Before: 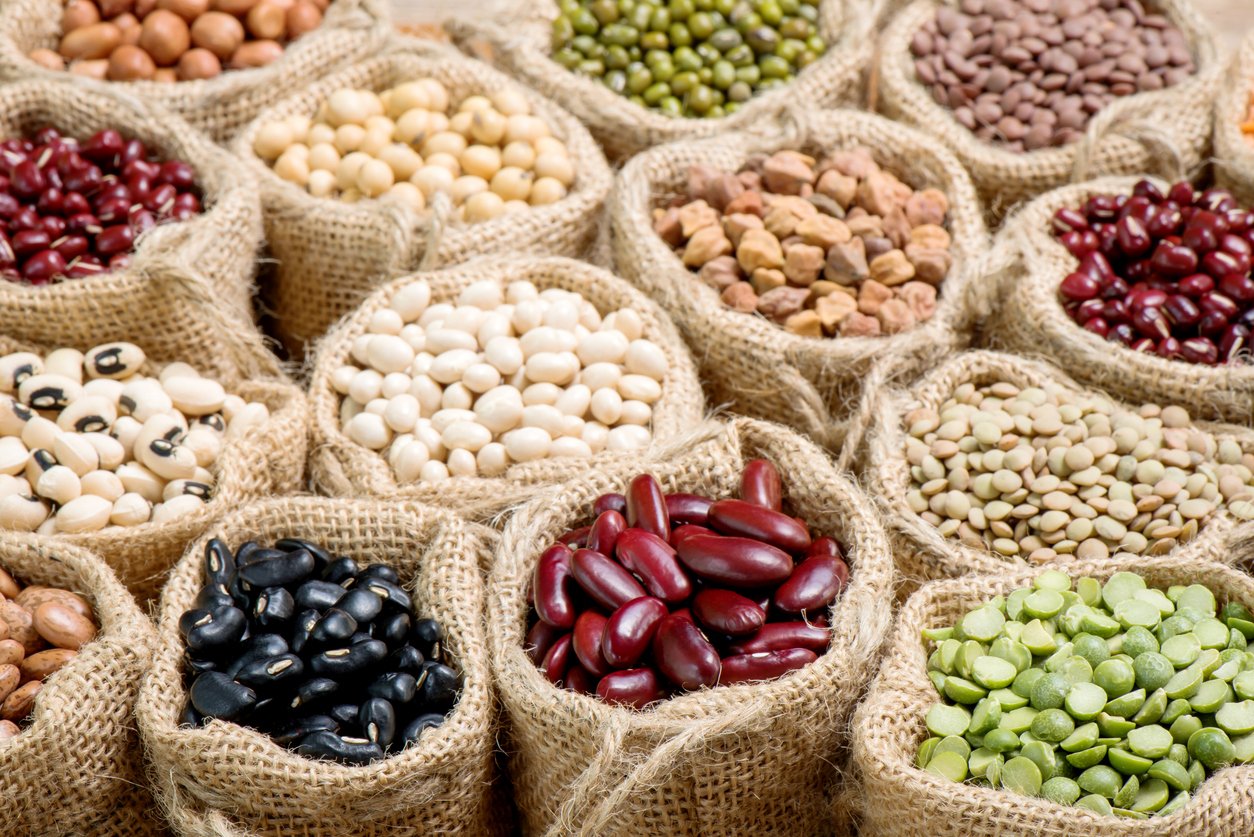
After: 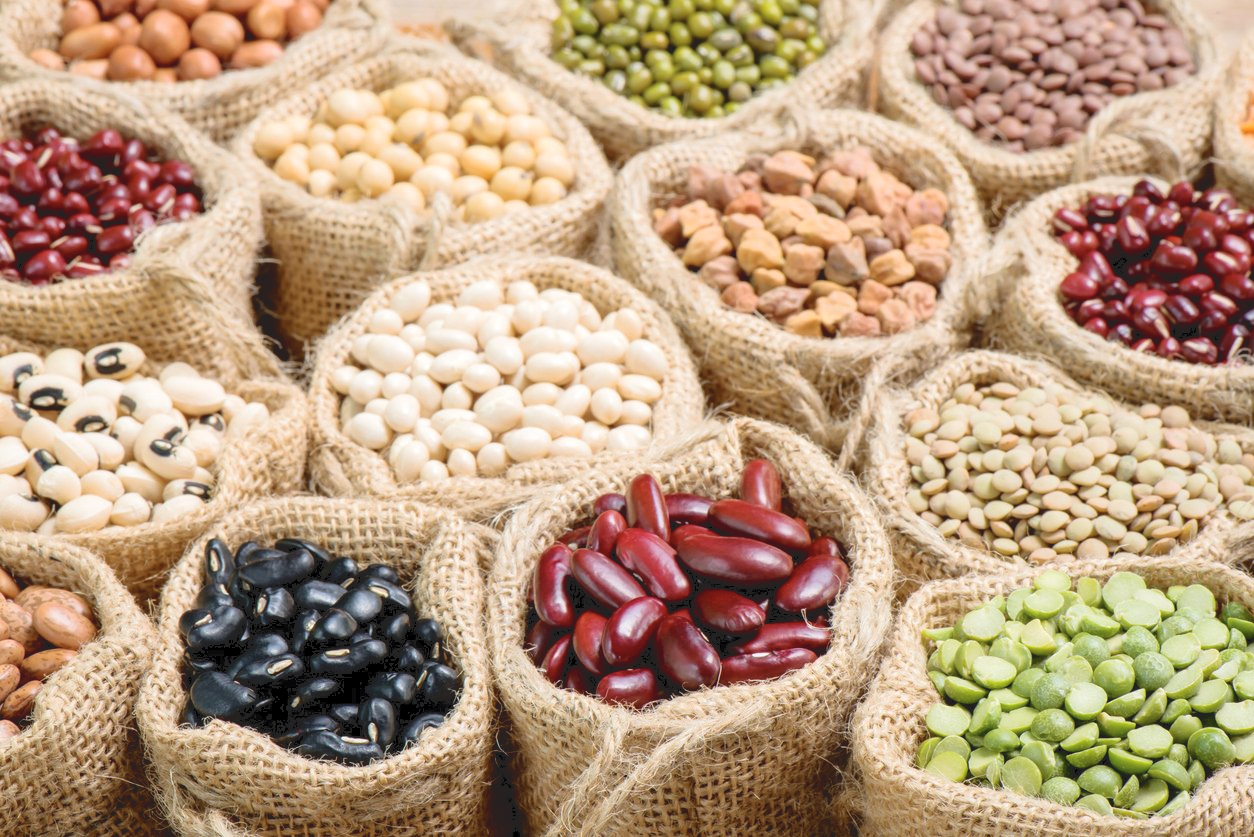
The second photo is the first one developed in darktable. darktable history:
tone curve: curves: ch0 [(0, 0) (0.003, 0.128) (0.011, 0.133) (0.025, 0.133) (0.044, 0.141) (0.069, 0.152) (0.1, 0.169) (0.136, 0.201) (0.177, 0.239) (0.224, 0.294) (0.277, 0.358) (0.335, 0.428) (0.399, 0.488) (0.468, 0.55) (0.543, 0.611) (0.623, 0.678) (0.709, 0.755) (0.801, 0.843) (0.898, 0.91) (1, 1)], color space Lab, independent channels, preserve colors none
